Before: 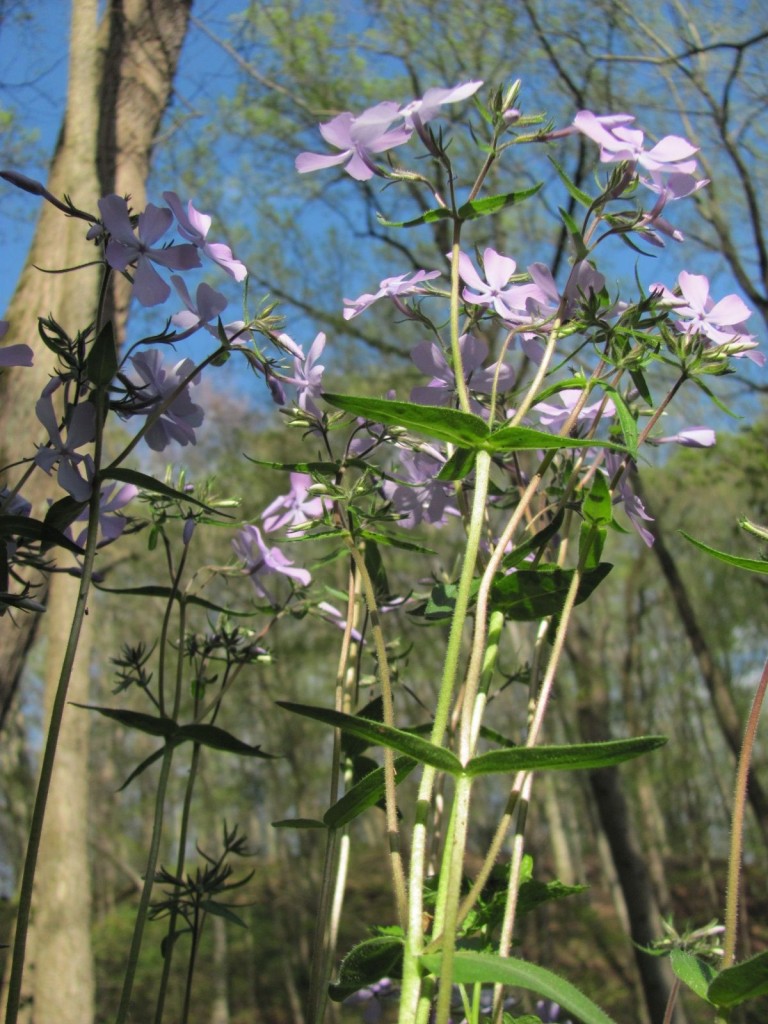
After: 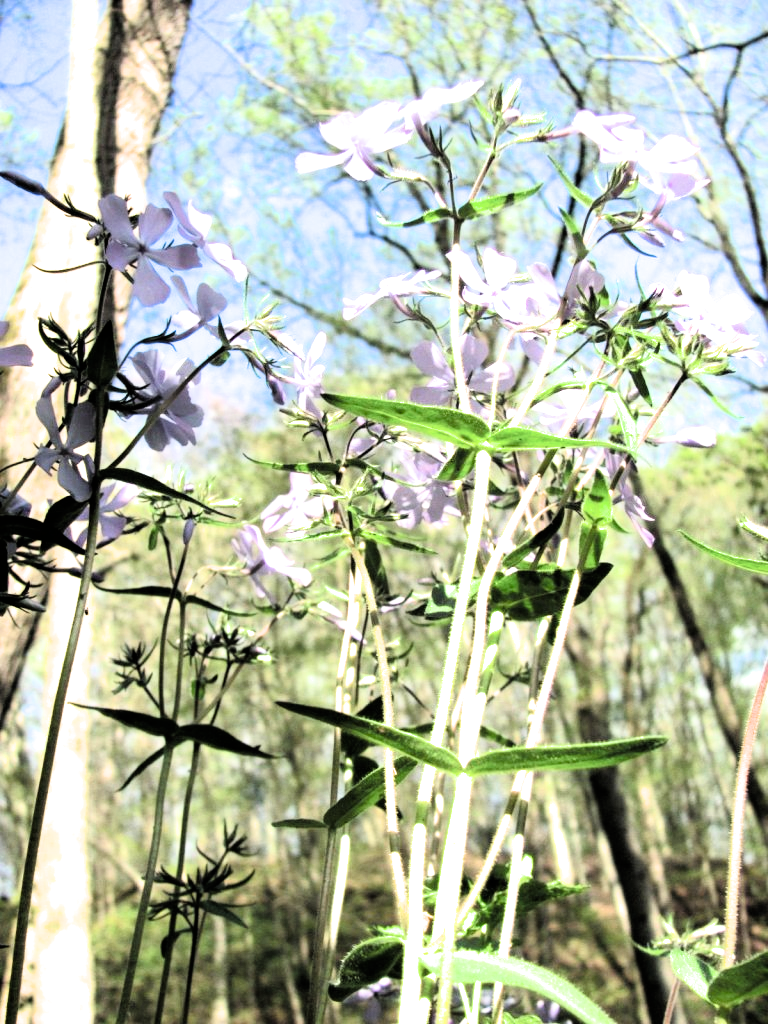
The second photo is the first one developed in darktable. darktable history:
filmic rgb: black relative exposure -3.75 EV, white relative exposure 2.4 EV, dynamic range scaling -49.96%, hardness 3.46, latitude 29.38%, contrast 1.796
exposure: black level correction 0, exposure 1.506 EV, compensate highlight preservation false
